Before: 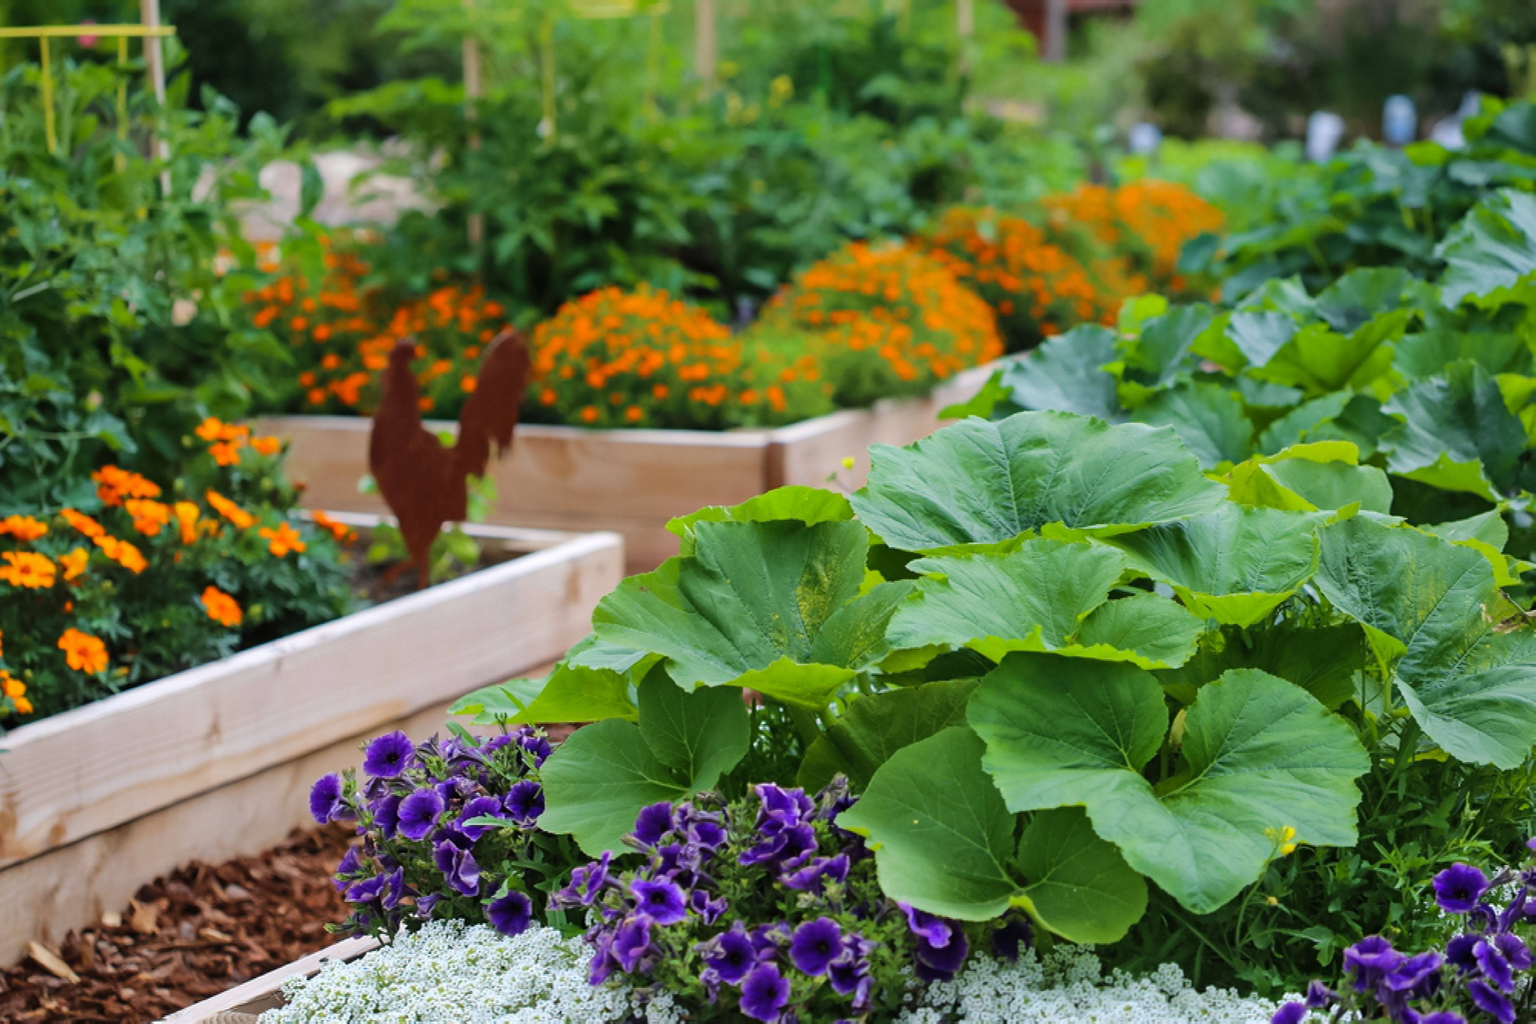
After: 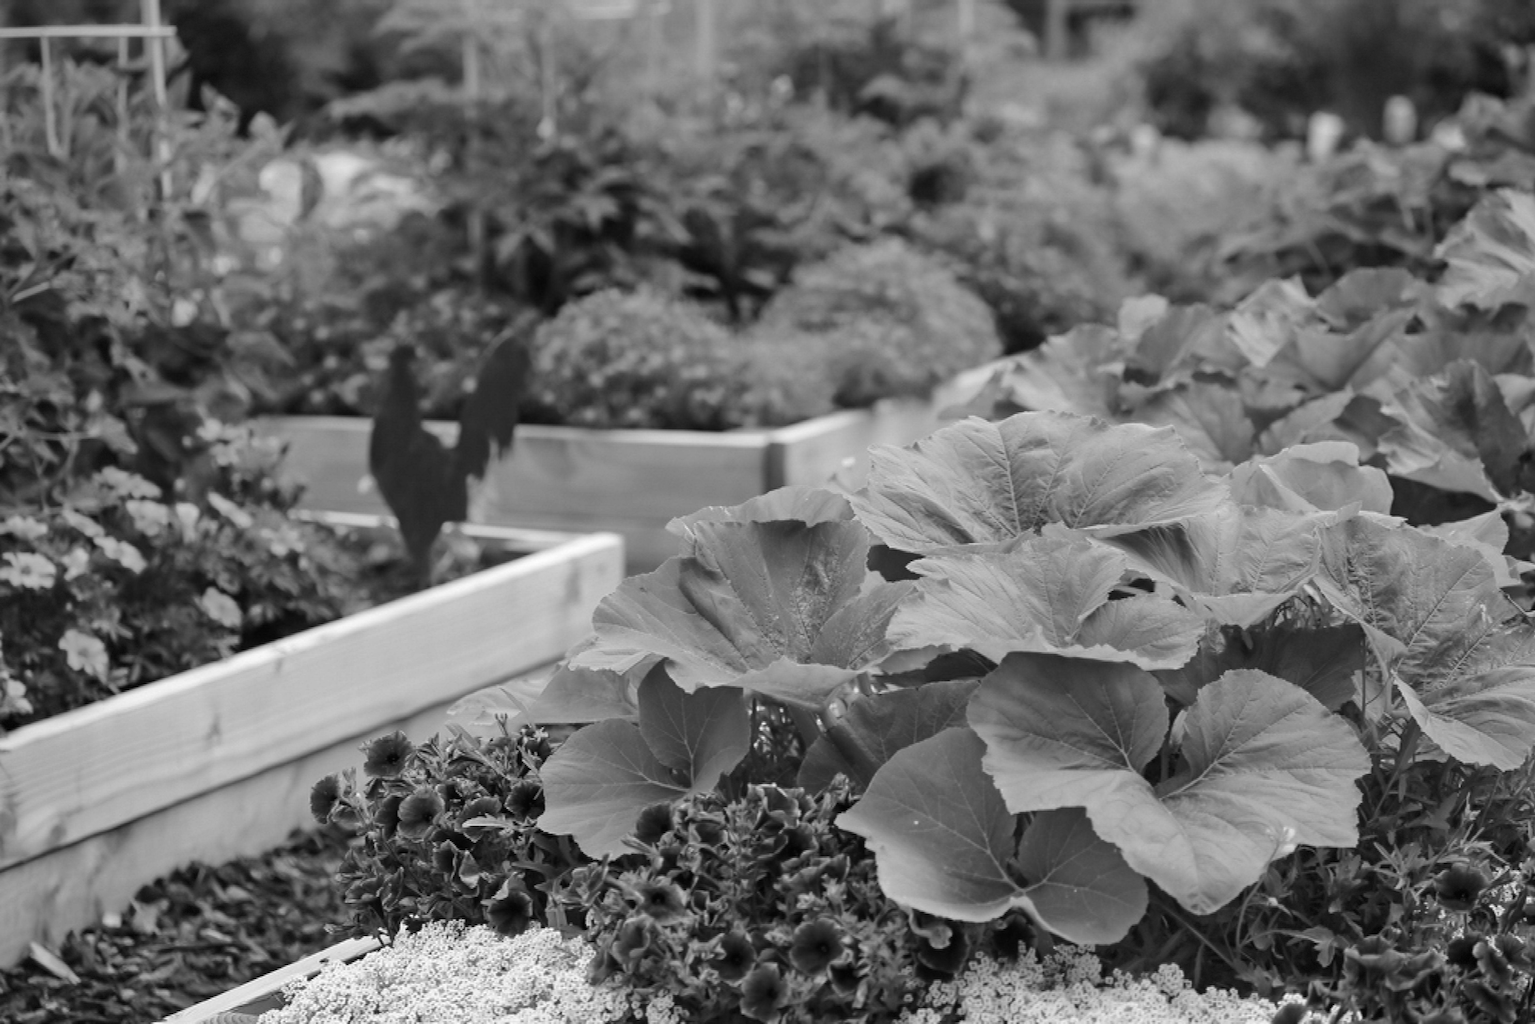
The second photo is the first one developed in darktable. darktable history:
white balance: emerald 1
vignetting: fall-off start 85%, fall-off radius 80%, brightness -0.182, saturation -0.3, width/height ratio 1.219, dithering 8-bit output, unbound false
monochrome: on, module defaults
